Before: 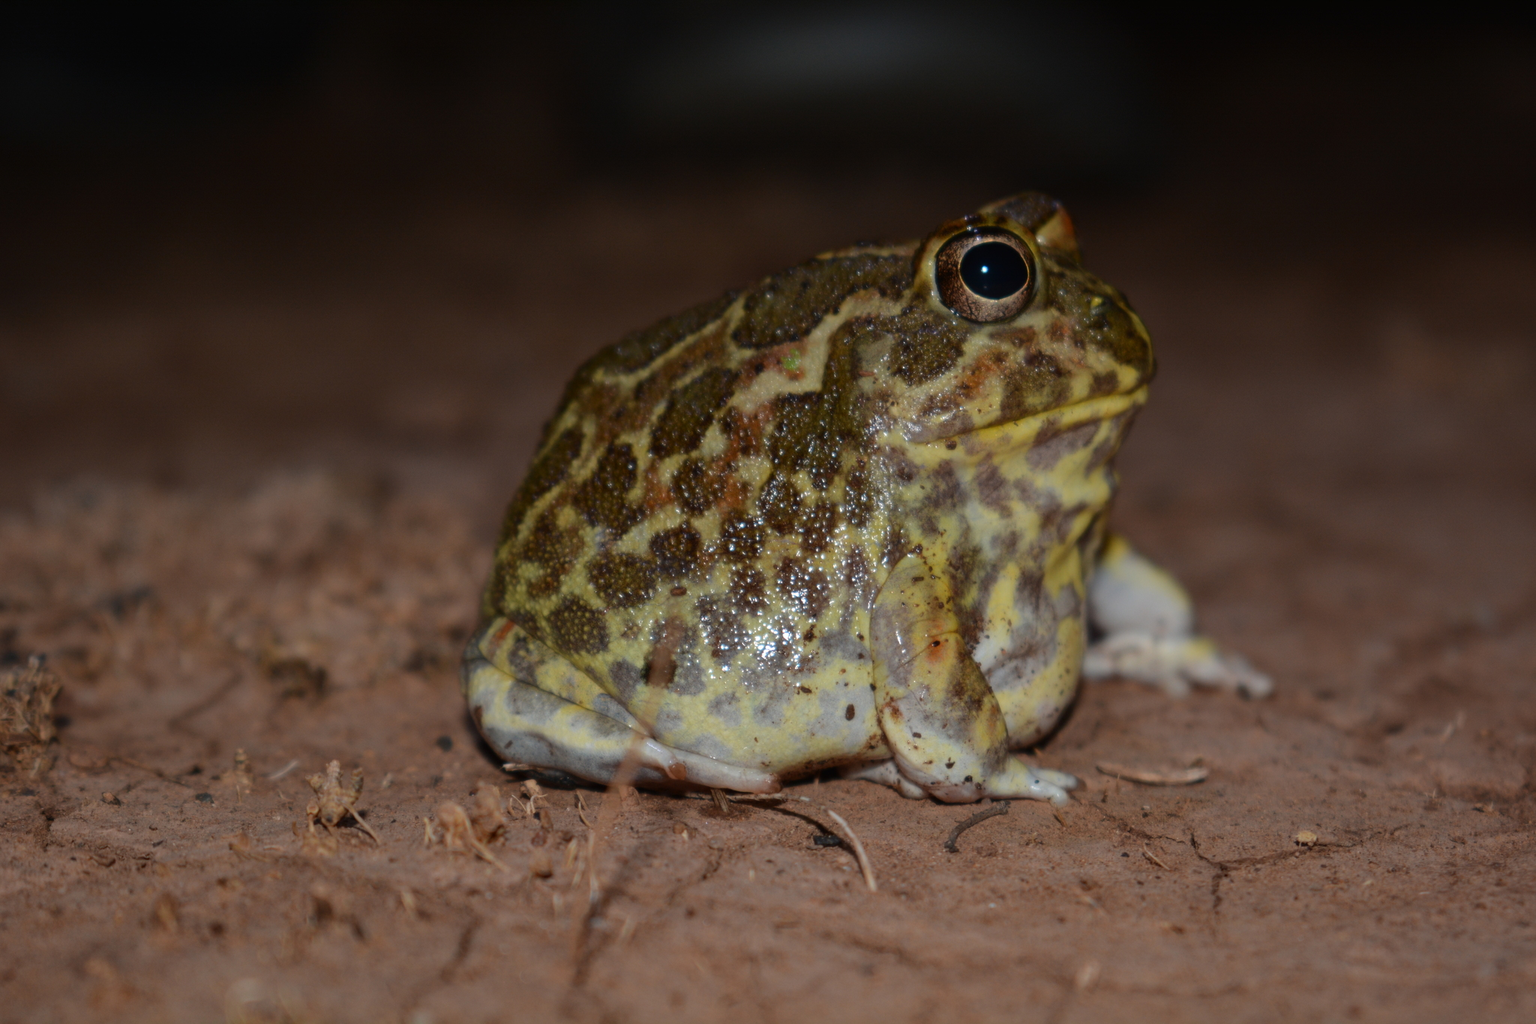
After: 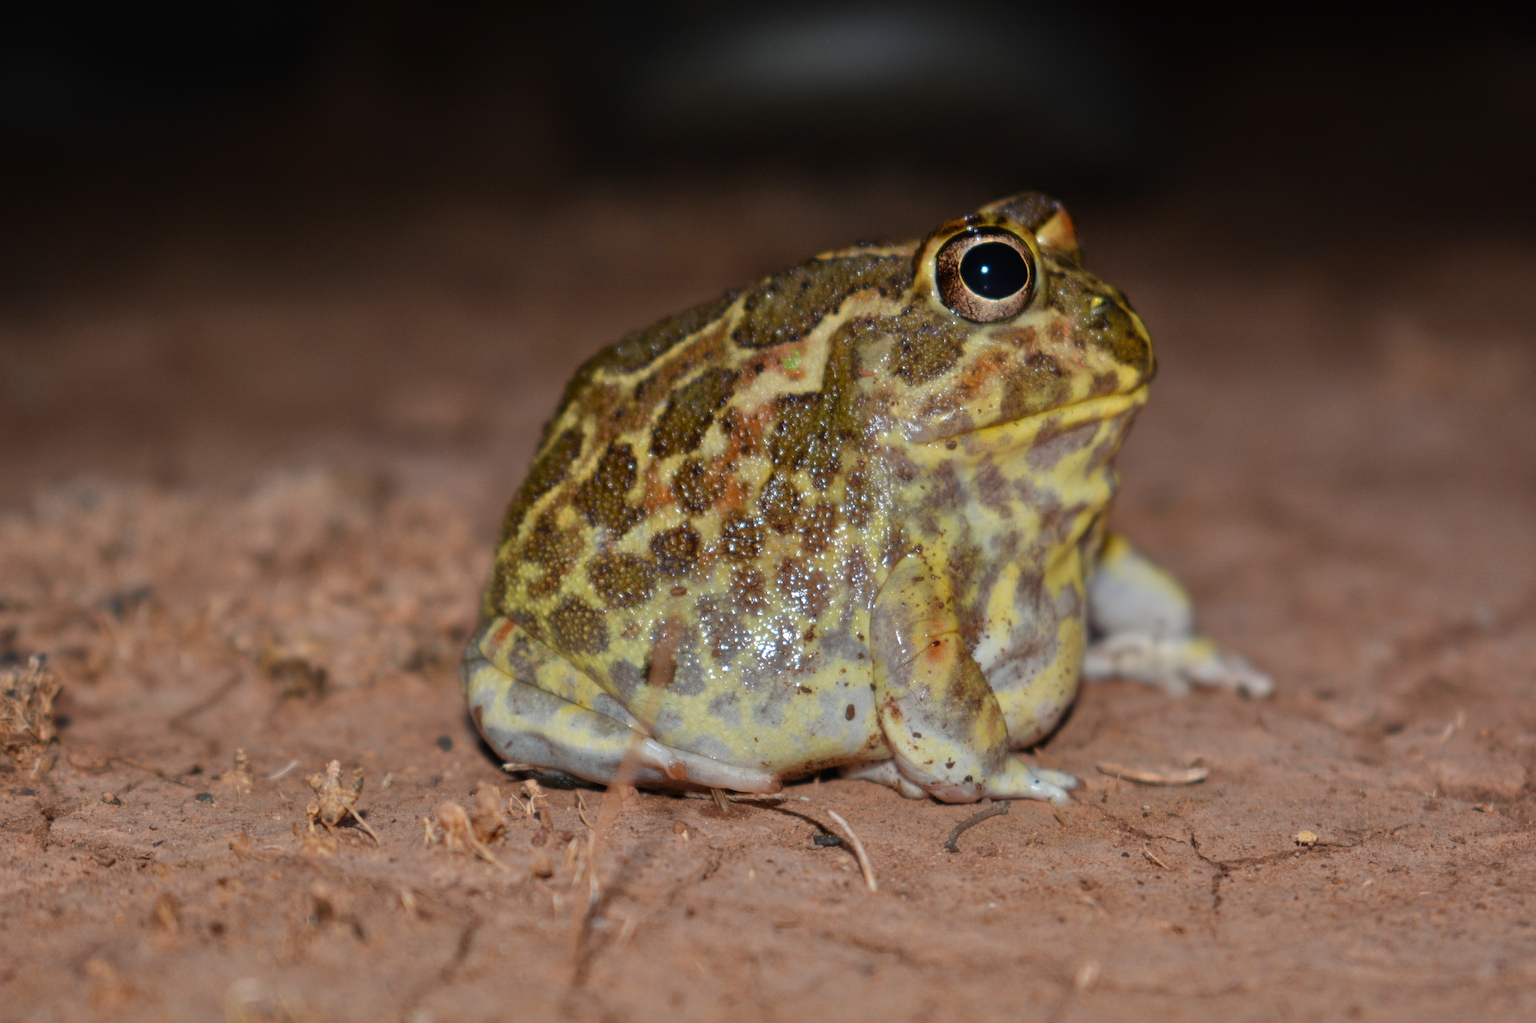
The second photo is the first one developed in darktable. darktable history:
tone equalizer: -7 EV 0.152 EV, -6 EV 0.628 EV, -5 EV 1.13 EV, -4 EV 1.35 EV, -3 EV 1.18 EV, -2 EV 0.6 EV, -1 EV 0.153 EV
